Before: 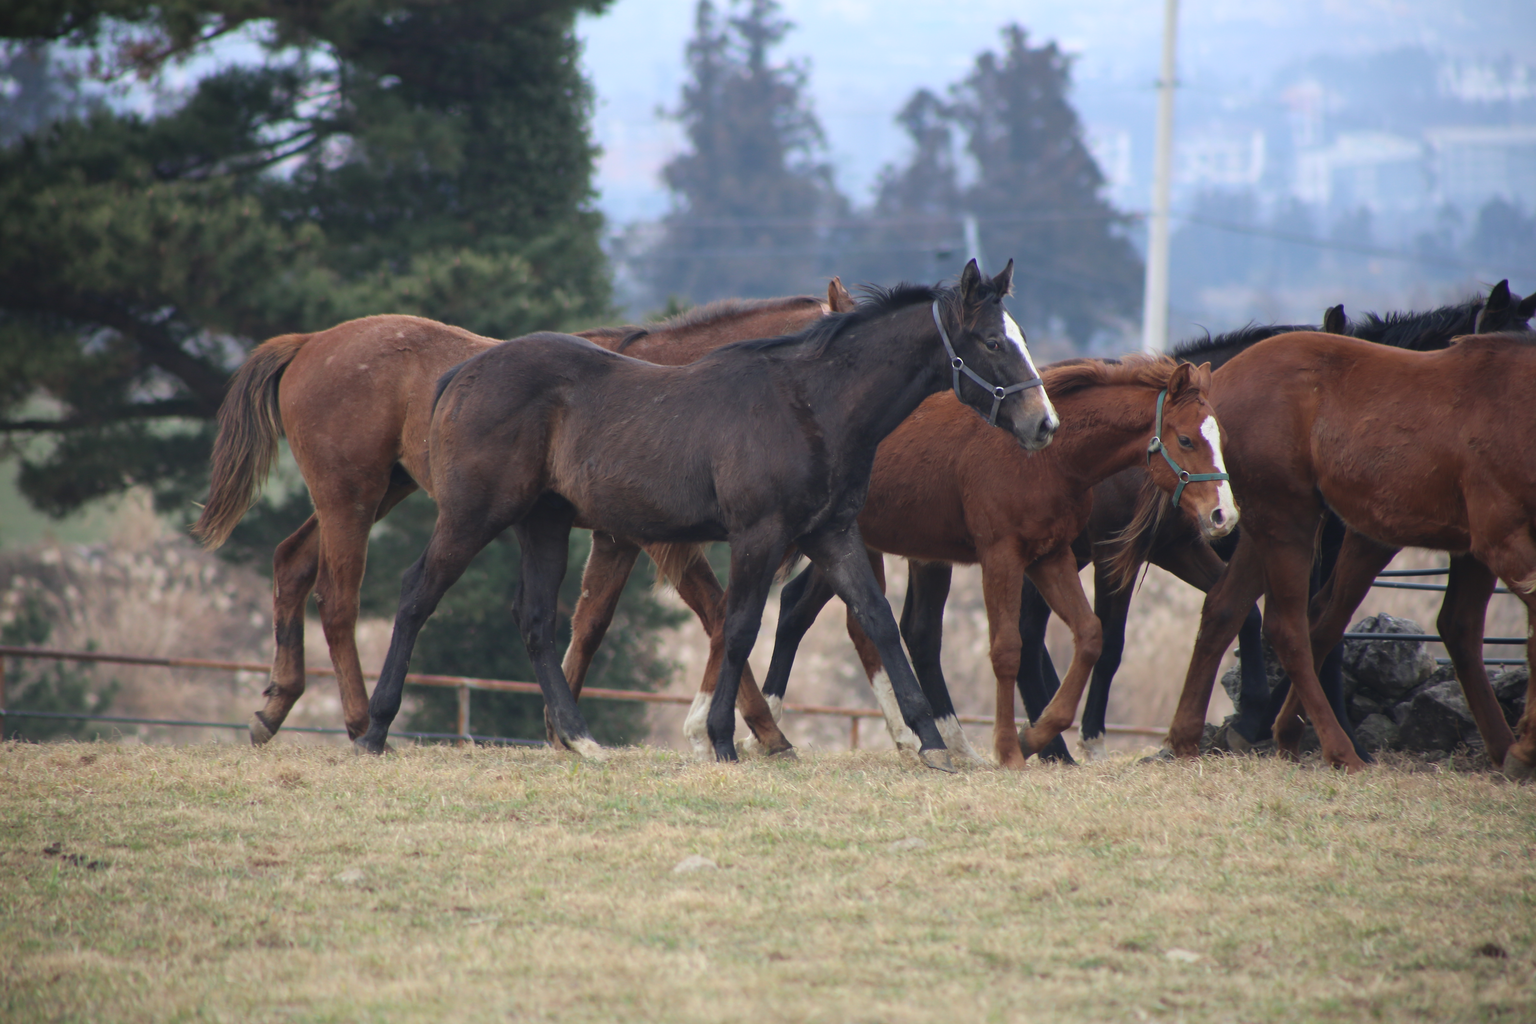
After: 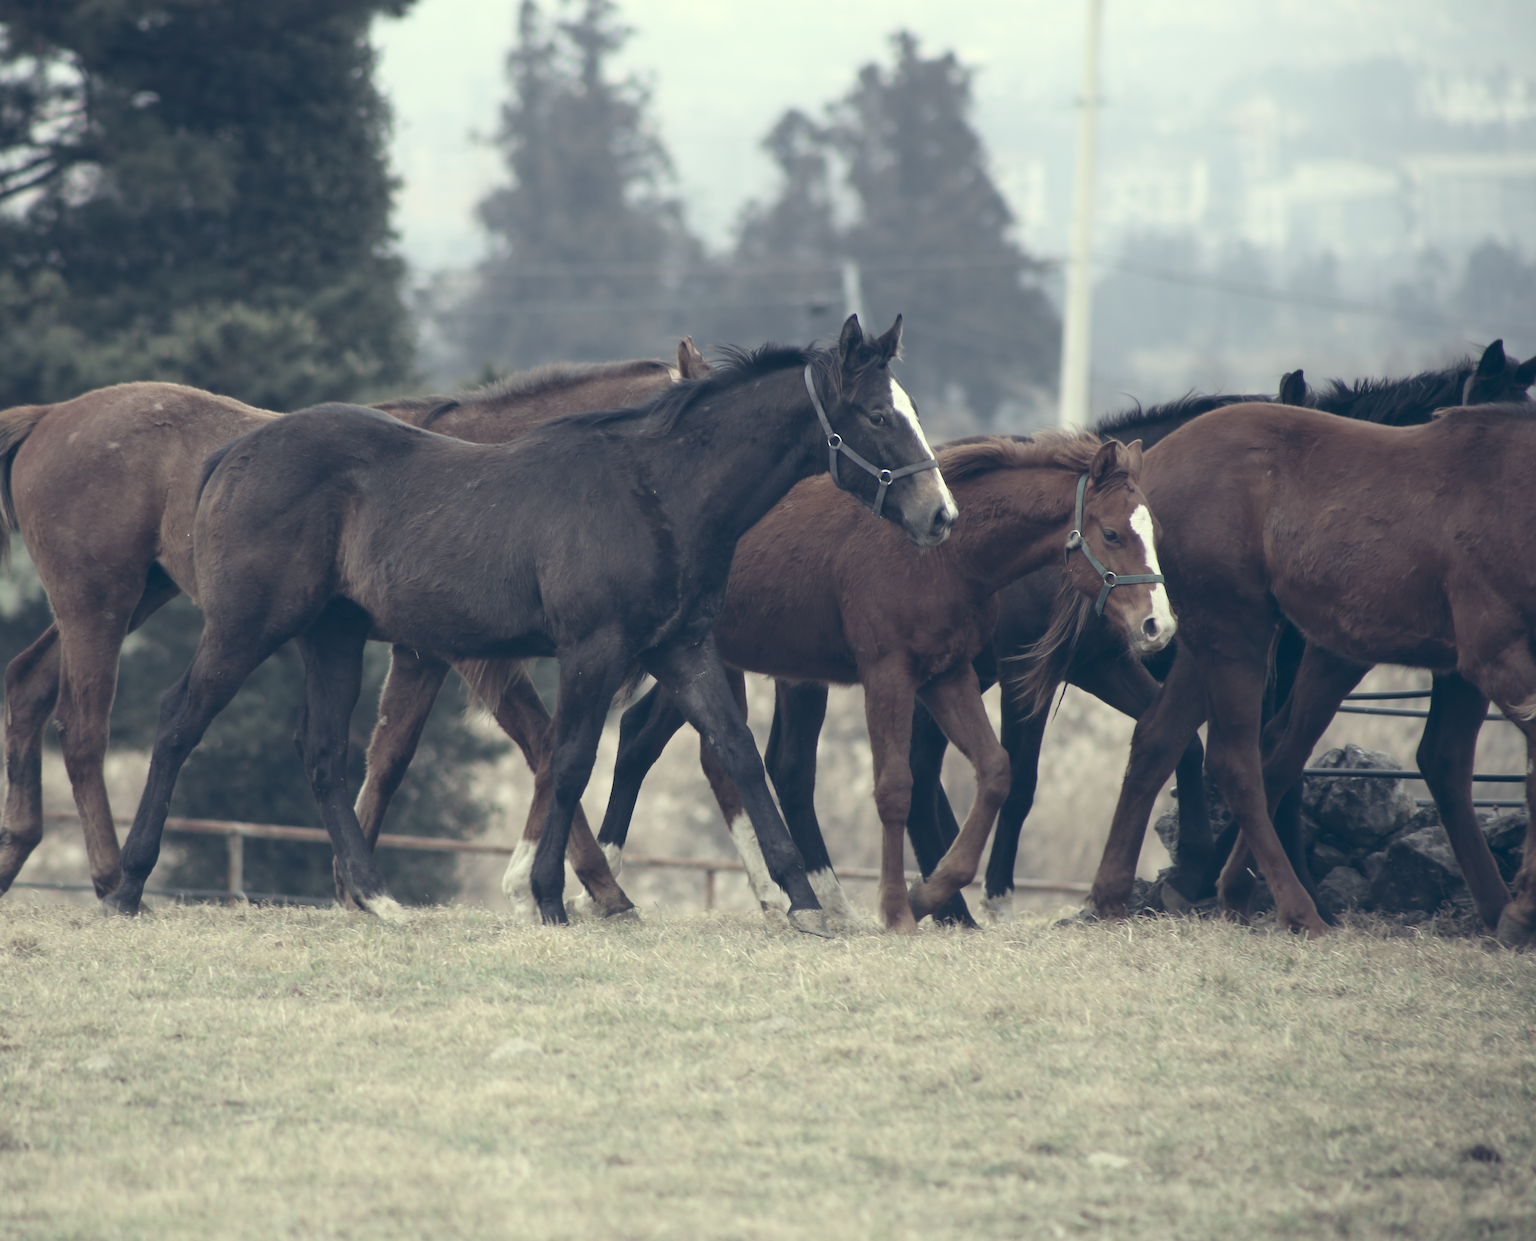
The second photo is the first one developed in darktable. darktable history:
shadows and highlights: shadows 0, highlights 40
crop: left 17.582%, bottom 0.031%
color correction: highlights a* -20.17, highlights b* 20.27, shadows a* 20.03, shadows b* -20.46, saturation 0.43
color balance: lift [1.006, 0.985, 1.002, 1.015], gamma [1, 0.953, 1.008, 1.047], gain [1.076, 1.13, 1.004, 0.87]
